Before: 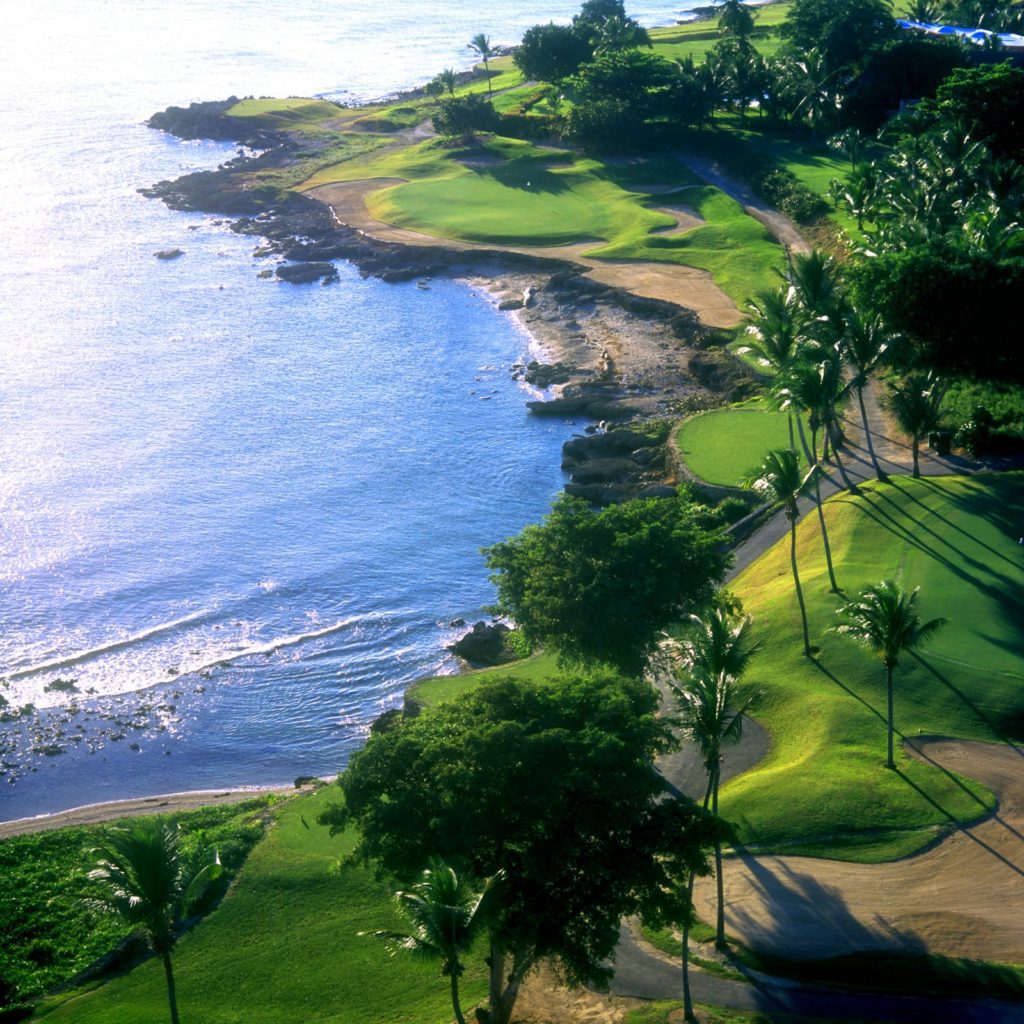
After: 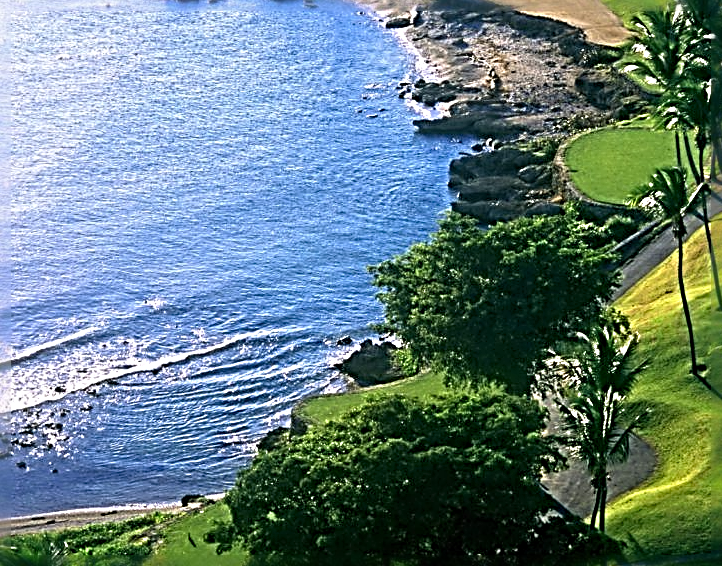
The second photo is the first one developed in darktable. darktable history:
crop: left 11.123%, top 27.61%, right 18.3%, bottom 17.034%
sharpen: radius 4.001, amount 2
tone equalizer: on, module defaults
